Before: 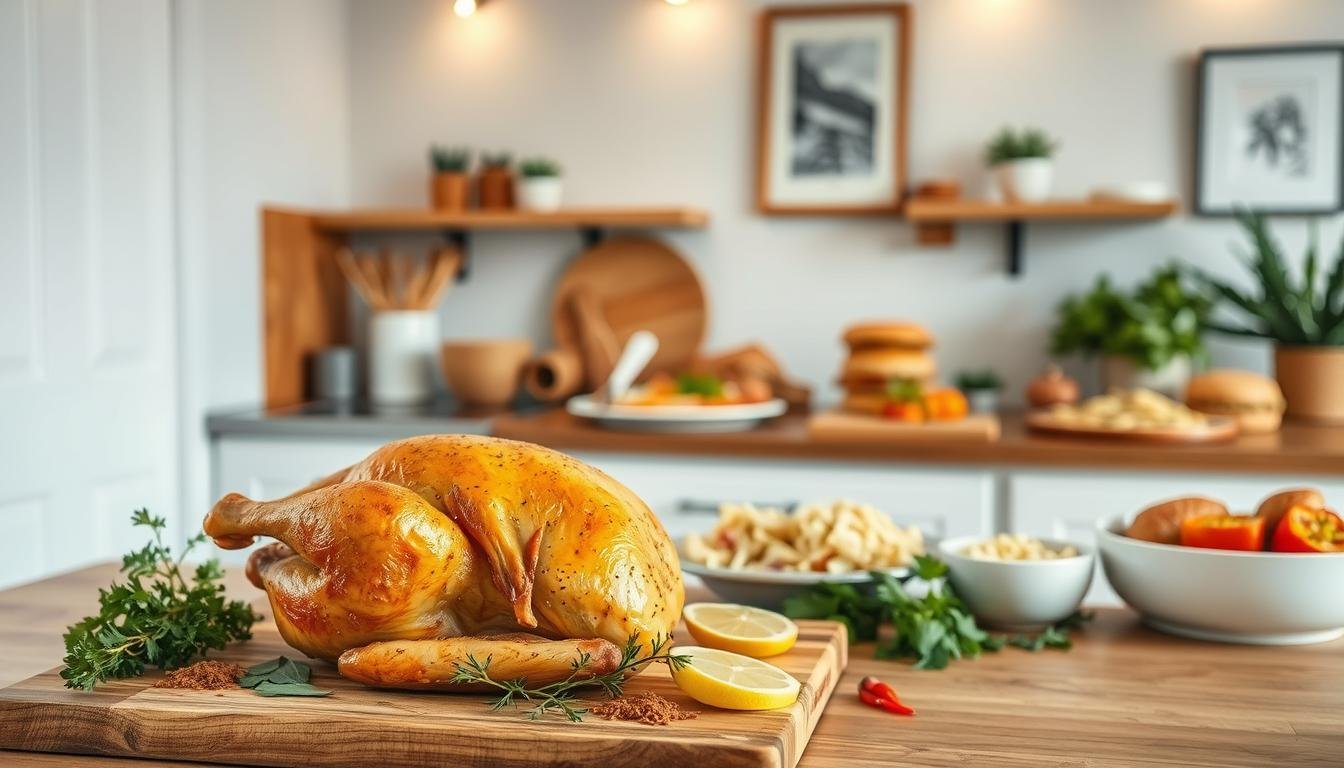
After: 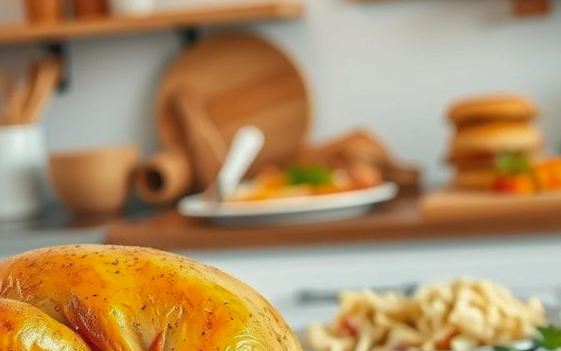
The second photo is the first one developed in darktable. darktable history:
shadows and highlights: on, module defaults
crop: left 30%, top 30%, right 30%, bottom 30%
rotate and perspective: rotation -4.86°, automatic cropping off
